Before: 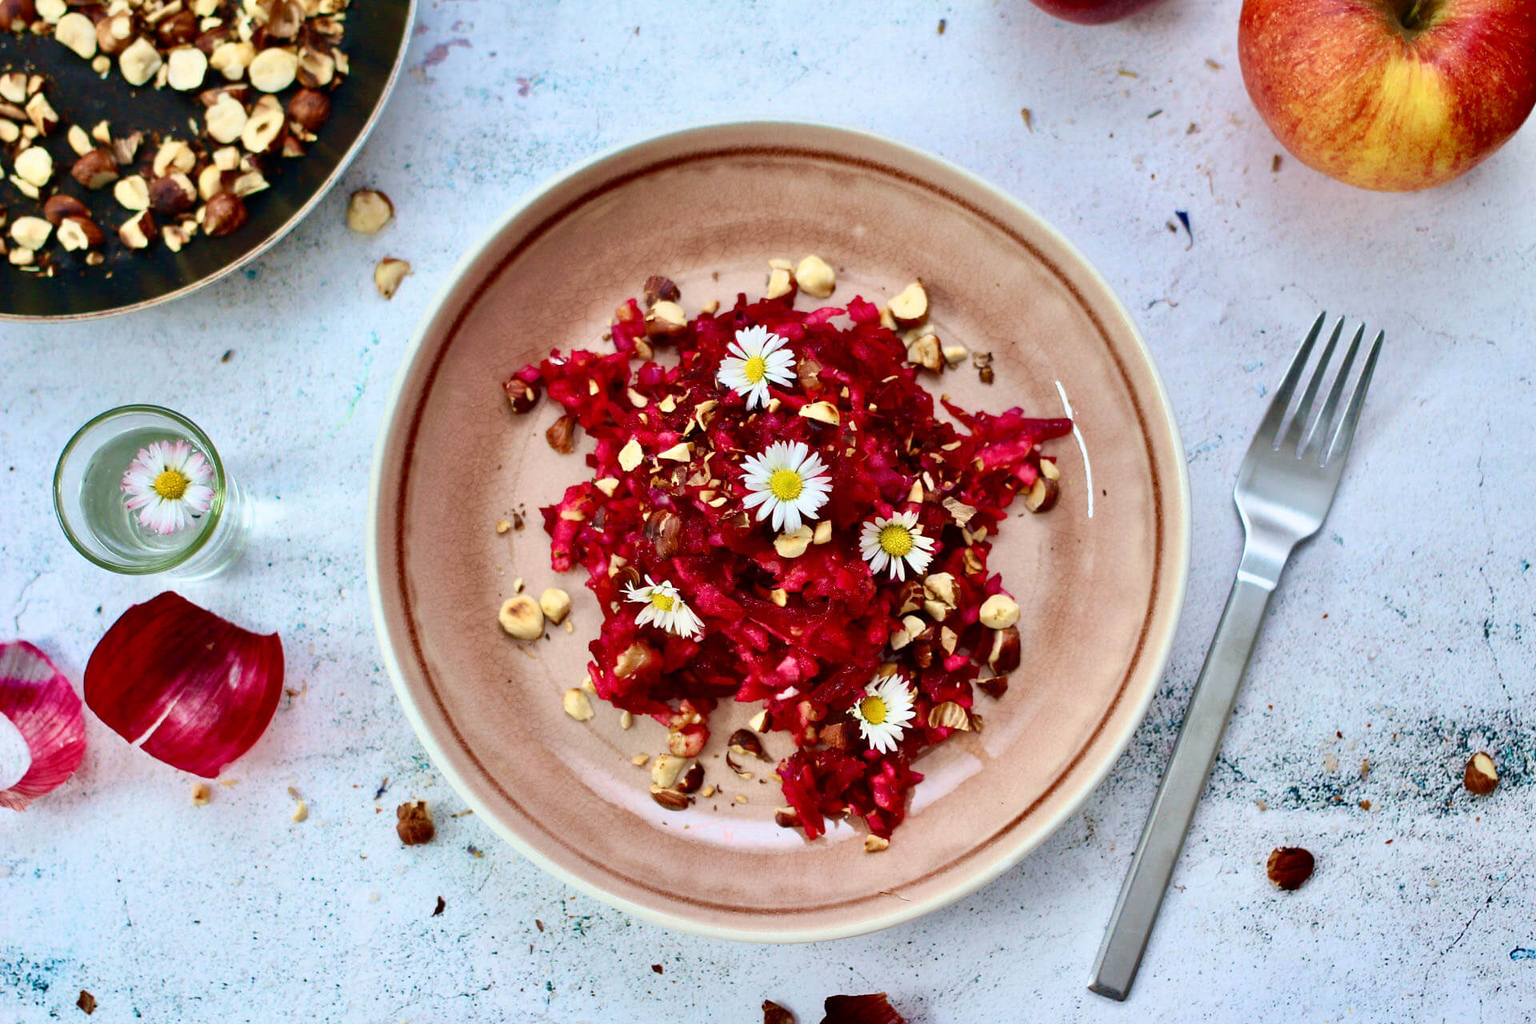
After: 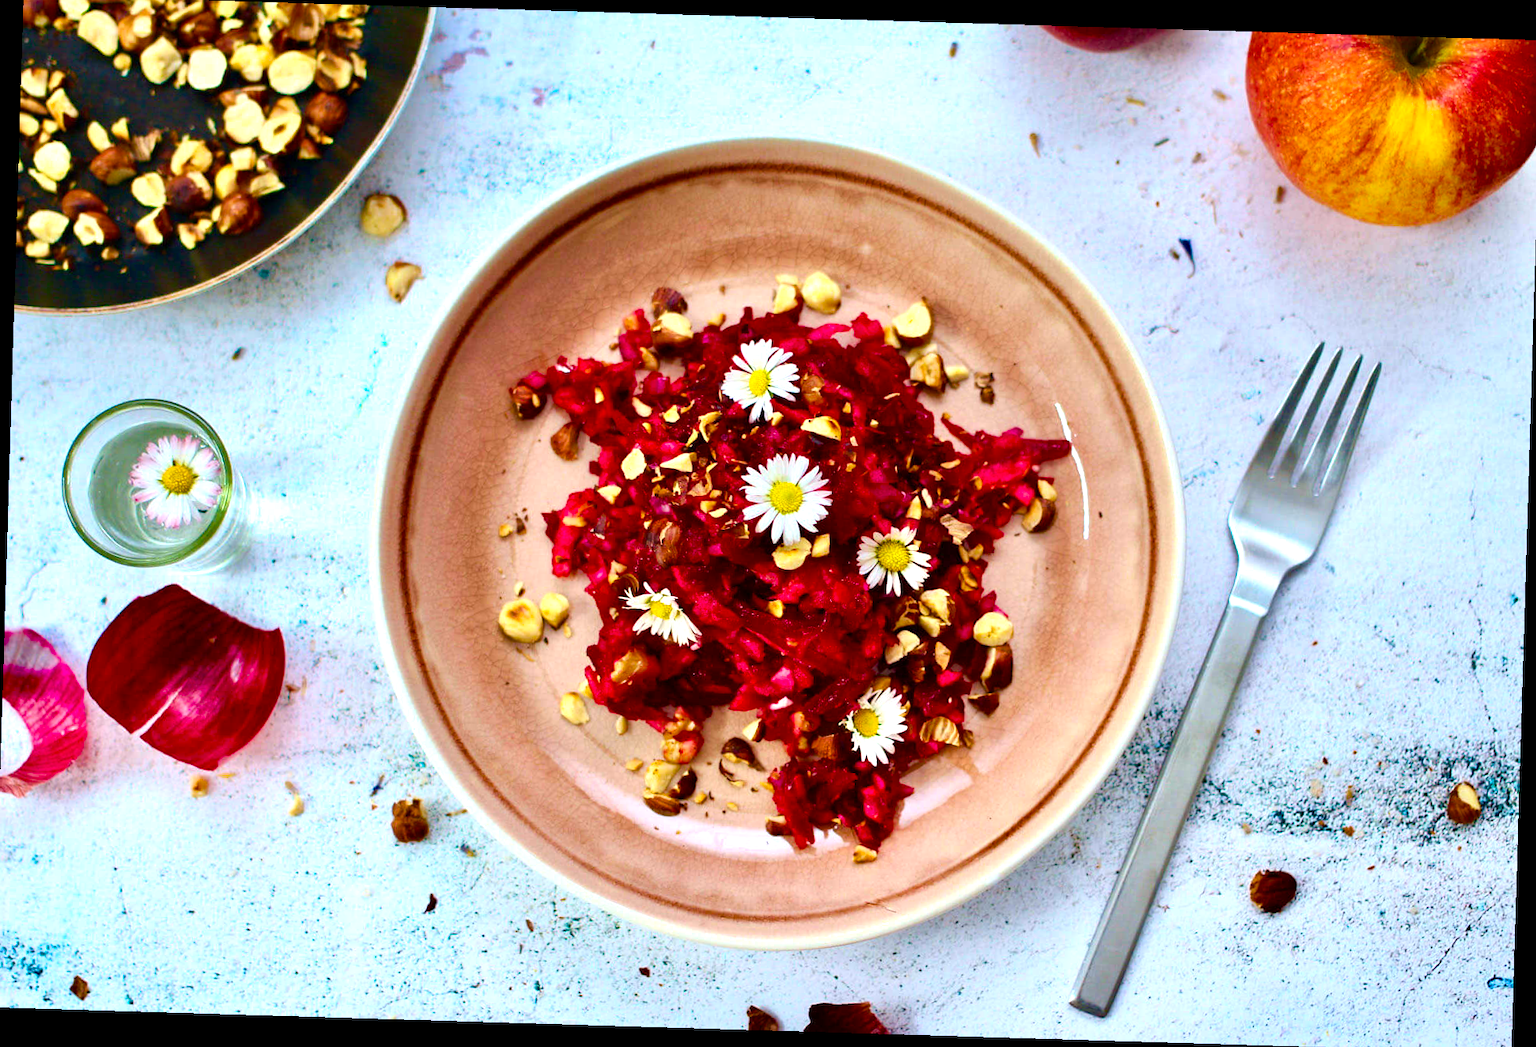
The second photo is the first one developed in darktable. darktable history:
crop: left 0.434%, top 0.485%, right 0.244%, bottom 0.386%
color balance rgb: perceptual saturation grading › global saturation 36%, perceptual brilliance grading › global brilliance 10%, global vibrance 20%
rotate and perspective: rotation 1.72°, automatic cropping off
